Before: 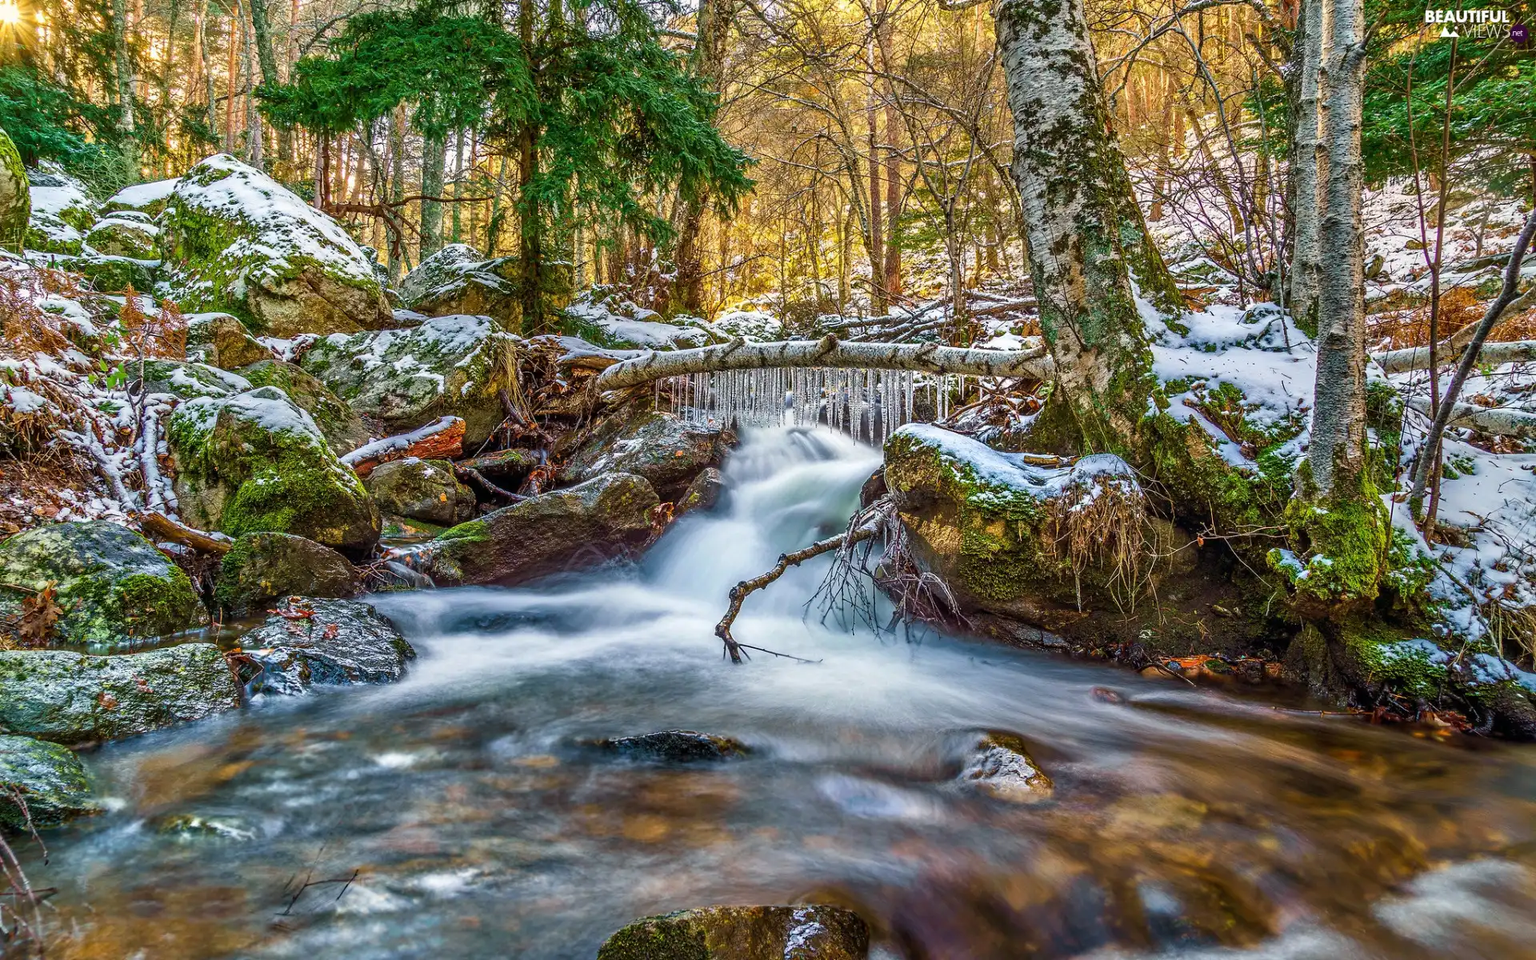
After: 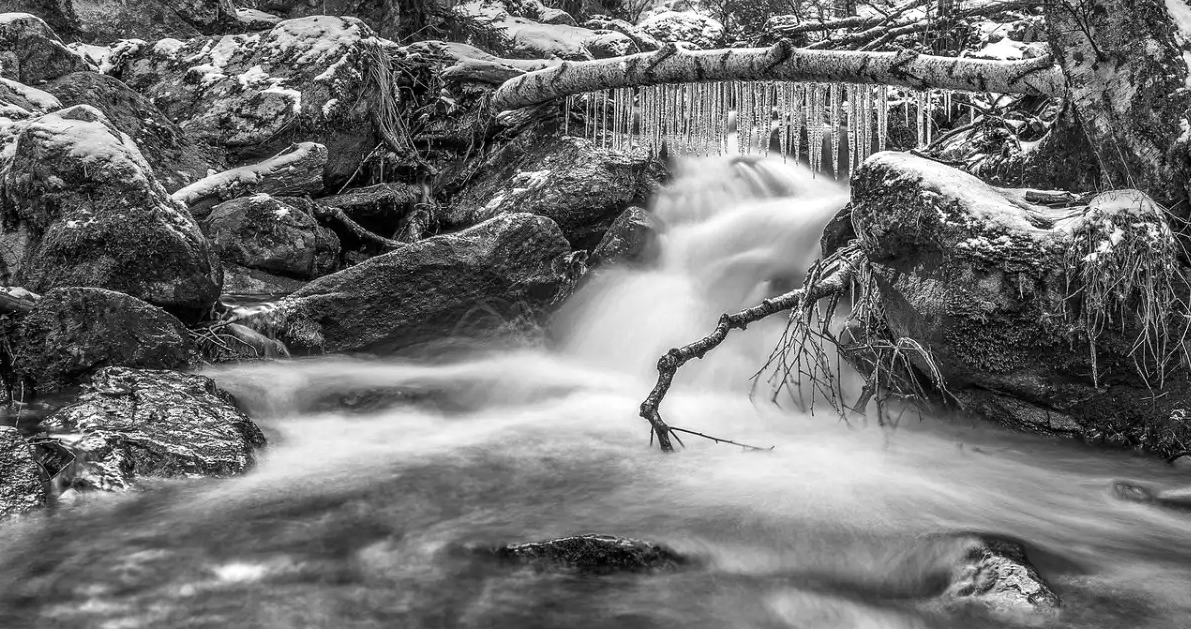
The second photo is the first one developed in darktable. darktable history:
crop: left 13.233%, top 31.574%, right 24.718%, bottom 15.978%
color calibration: output gray [0.18, 0.41, 0.41, 0], illuminant as shot in camera, x 0.379, y 0.396, temperature 4138.67 K
